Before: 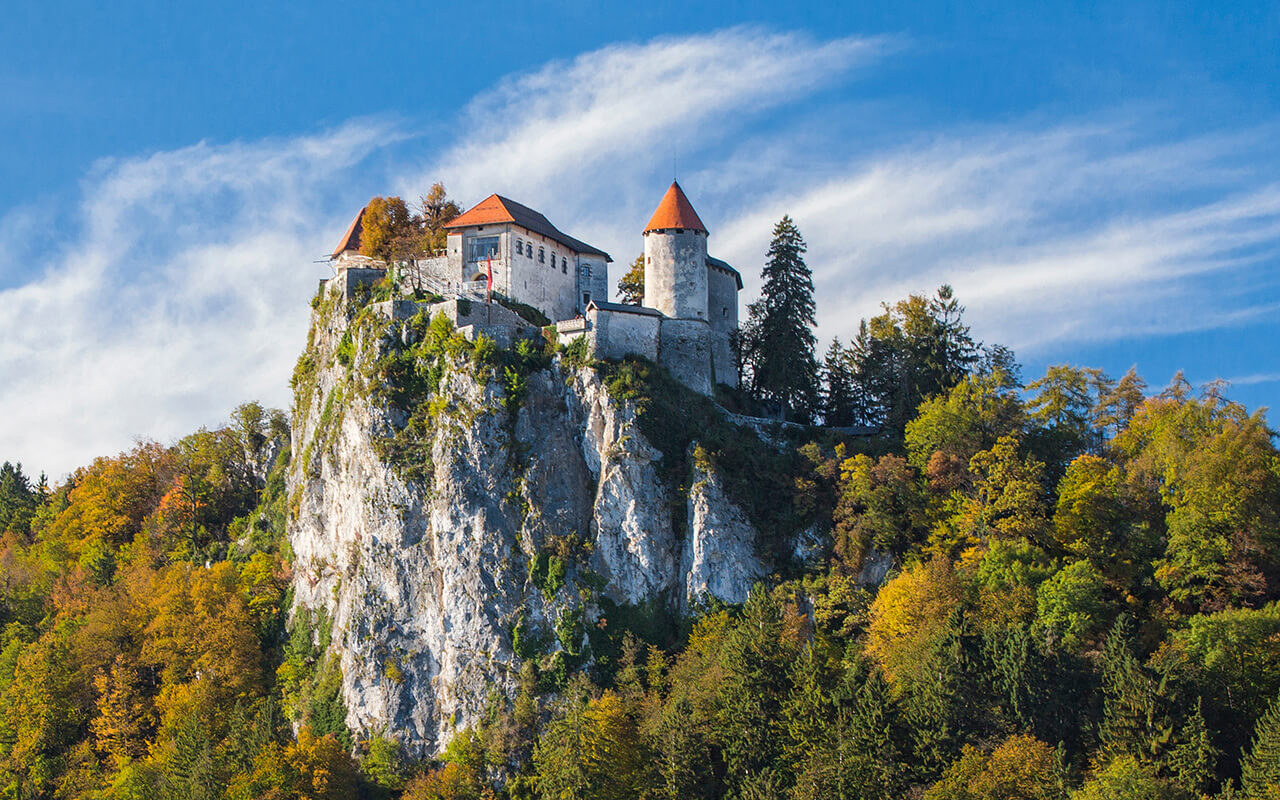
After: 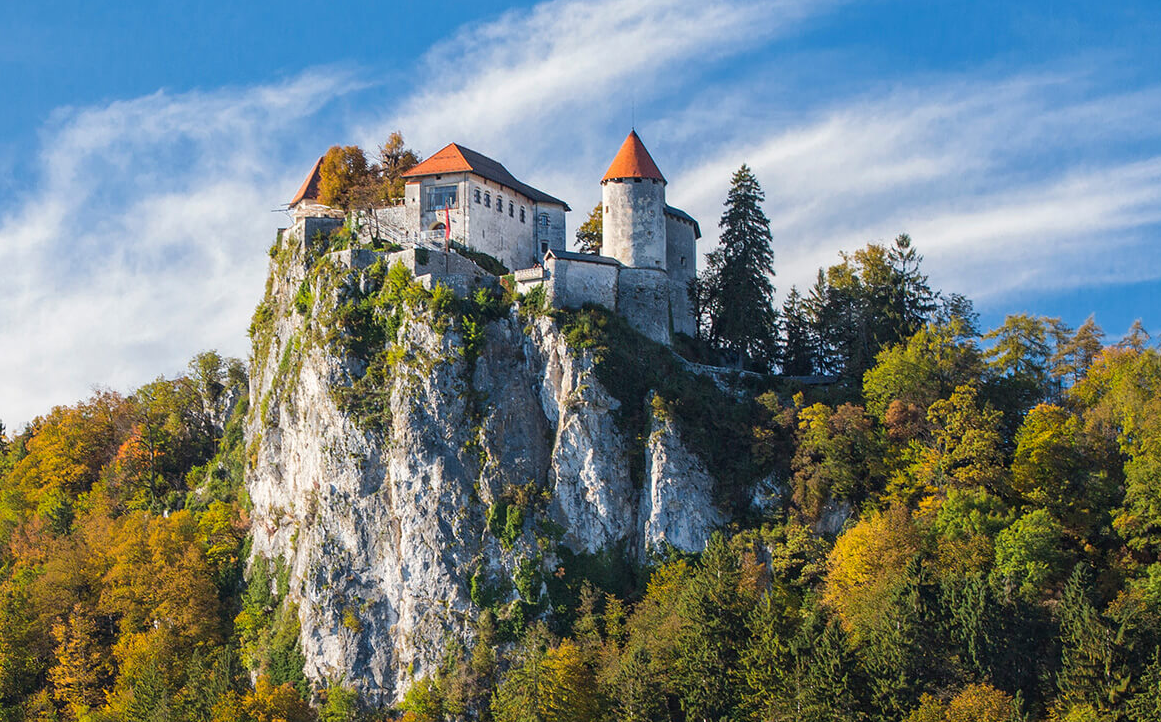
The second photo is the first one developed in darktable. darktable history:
crop: left 3.31%, top 6.466%, right 5.984%, bottom 3.252%
